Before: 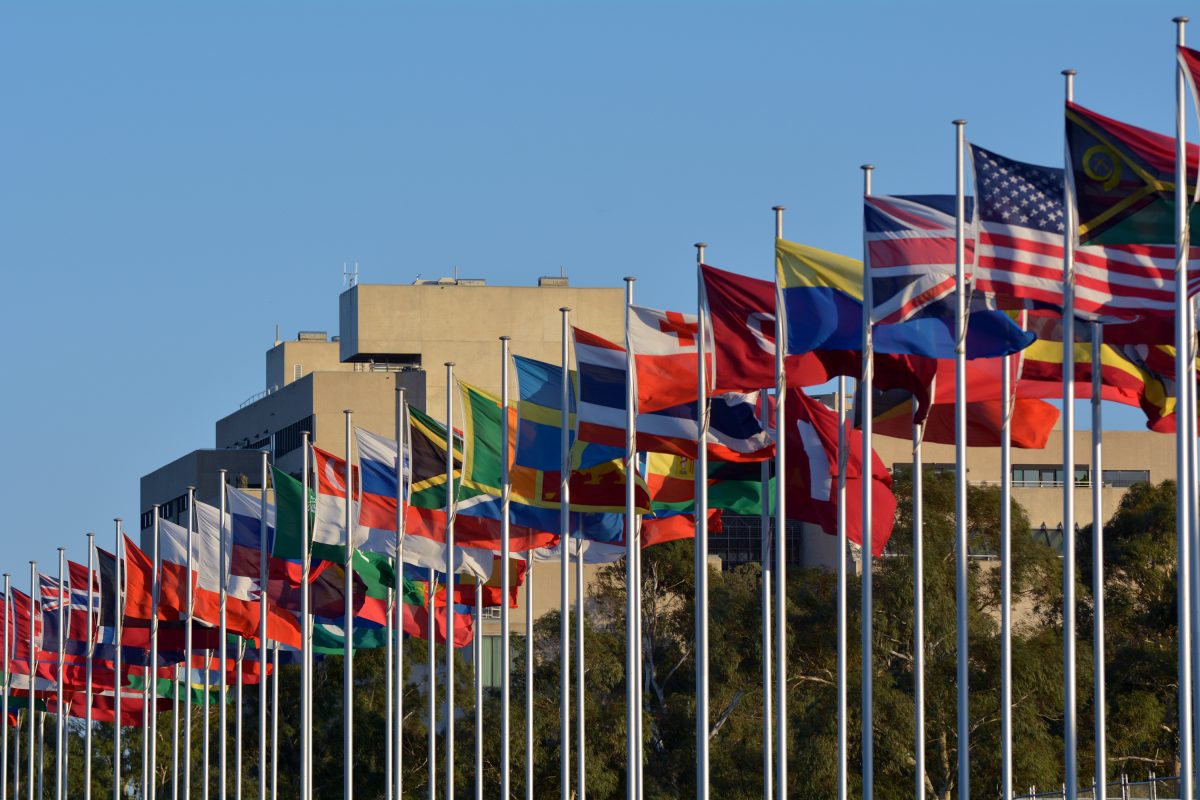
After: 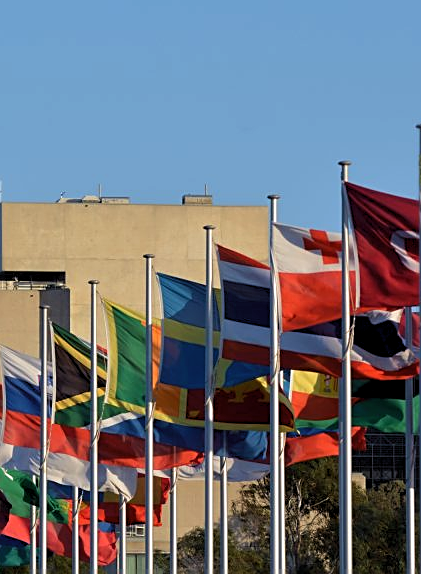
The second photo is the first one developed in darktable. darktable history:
crop and rotate: left 29.704%, top 10.332%, right 35.174%, bottom 17.858%
sharpen: on, module defaults
levels: black 0.029%, levels [0.031, 0.5, 0.969]
